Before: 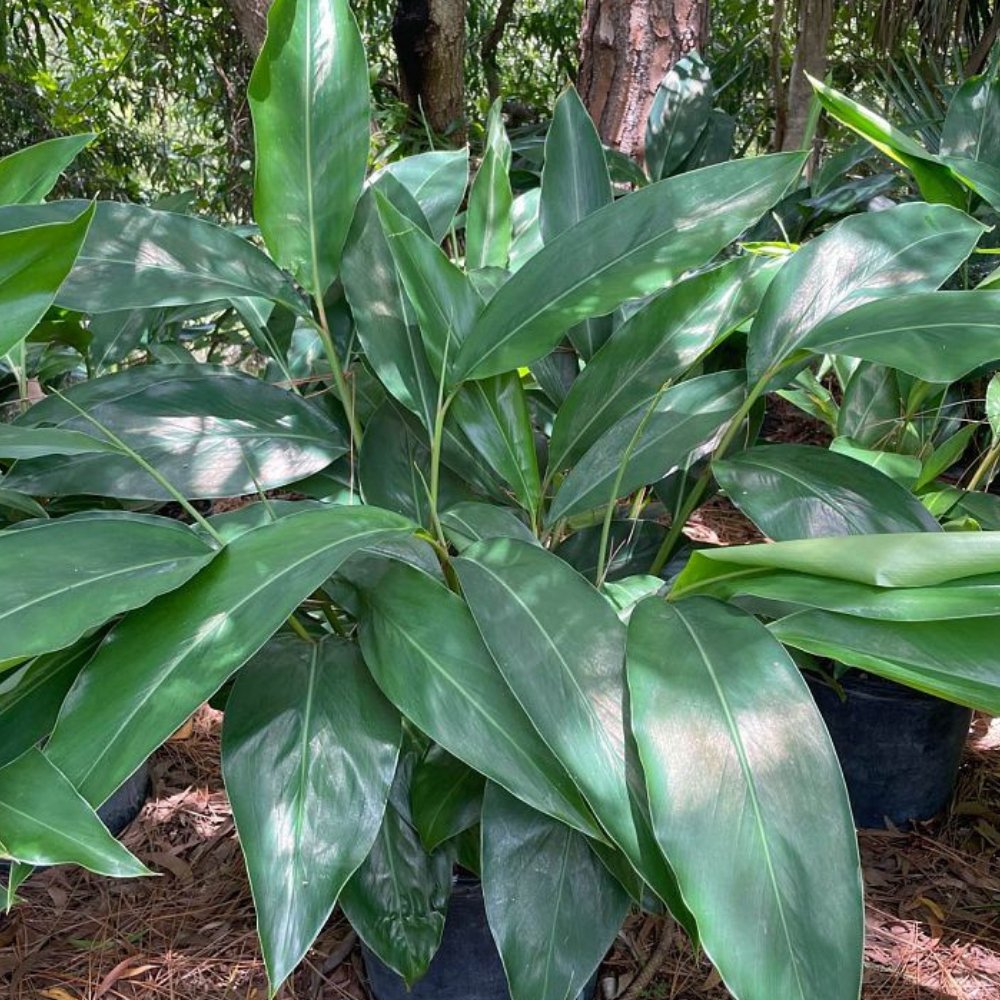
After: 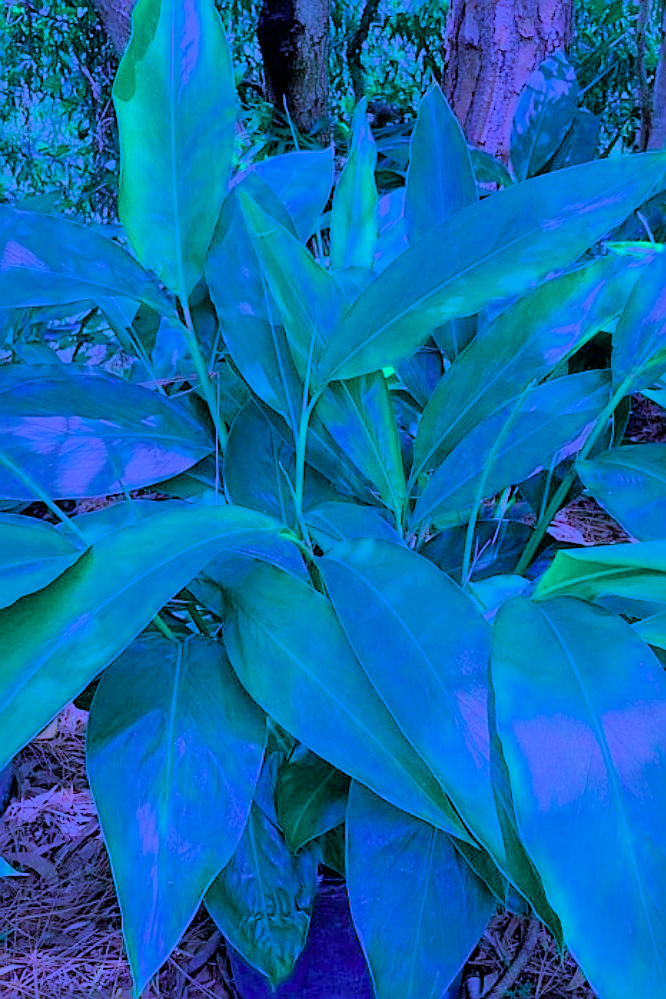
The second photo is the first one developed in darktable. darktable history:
exposure: black level correction 0, exposure 0.4 EV, compensate exposure bias true, compensate highlight preservation false
white balance: red 0.984, blue 1.059
crop and rotate: left 13.537%, right 19.796%
filmic rgb: black relative exposure -6.15 EV, white relative exposure 6.96 EV, hardness 2.23, color science v6 (2022)
color calibration: output R [0.948, 0.091, -0.04, 0], output G [-0.3, 1.384, -0.085, 0], output B [-0.108, 0.061, 1.08, 0], illuminant as shot in camera, x 0.484, y 0.43, temperature 2405.29 K
sharpen: on, module defaults
